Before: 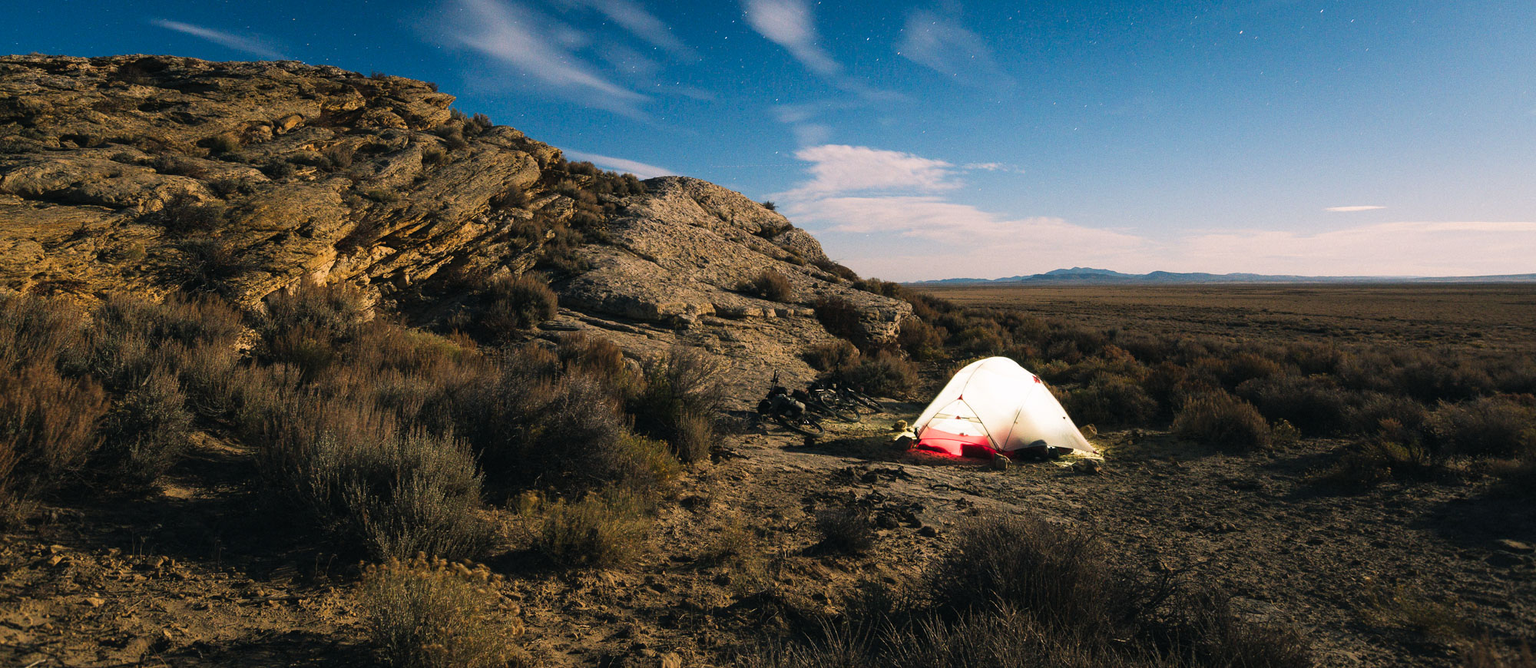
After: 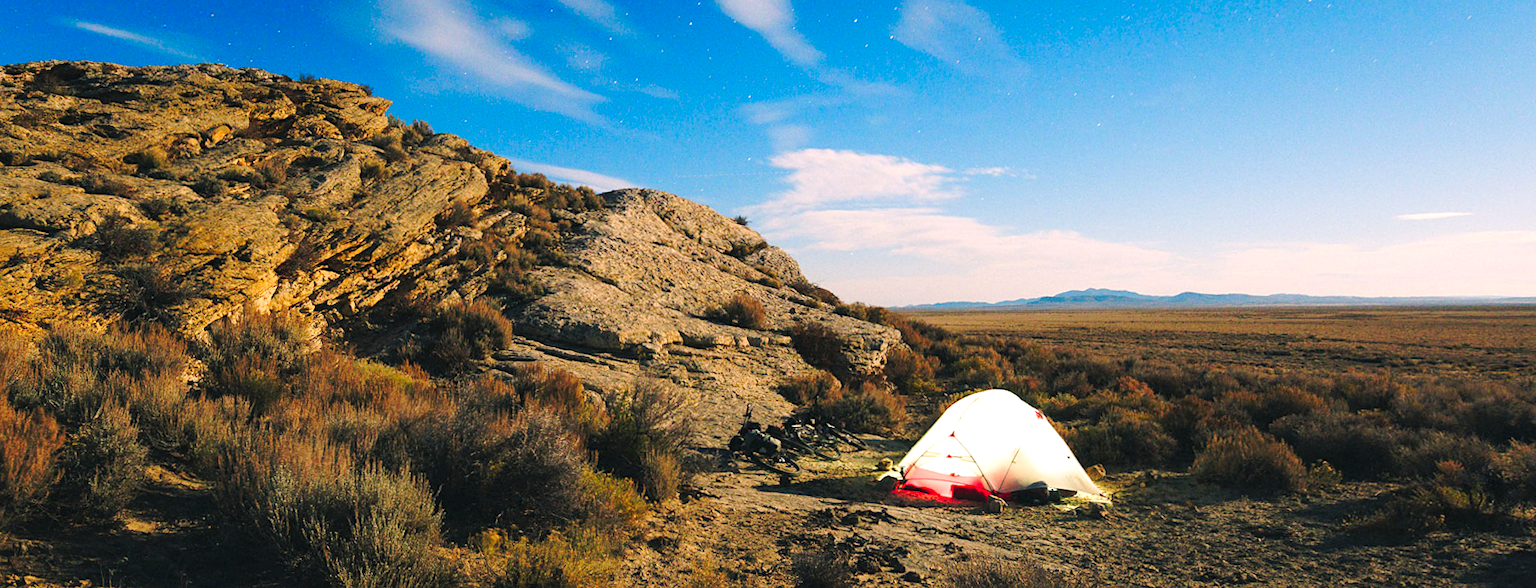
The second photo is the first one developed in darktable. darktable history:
crop and rotate: angle 0.2°, left 0.275%, right 3.127%, bottom 14.18%
exposure: black level correction 0, exposure 0.7 EV, compensate exposure bias true, compensate highlight preservation false
rotate and perspective: rotation 0.062°, lens shift (vertical) 0.115, lens shift (horizontal) -0.133, crop left 0.047, crop right 0.94, crop top 0.061, crop bottom 0.94
base curve: curves: ch0 [(0, 0) (0.073, 0.04) (0.157, 0.139) (0.492, 0.492) (0.758, 0.758) (1, 1)], preserve colors none
color balance: on, module defaults
tone curve: curves: ch0 [(0, 0) (0.004, 0.008) (0.077, 0.156) (0.169, 0.29) (0.774, 0.774) (0.988, 0.926)], color space Lab, linked channels, preserve colors none
sharpen: amount 0.2
